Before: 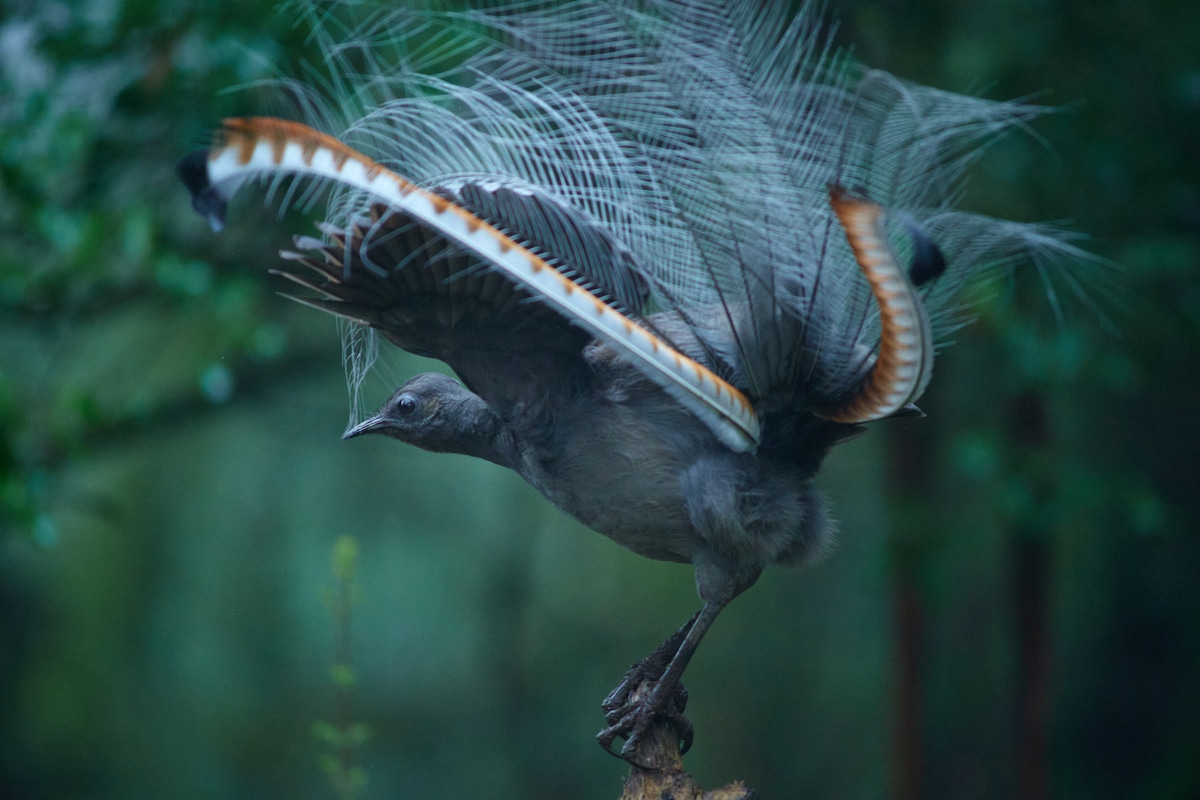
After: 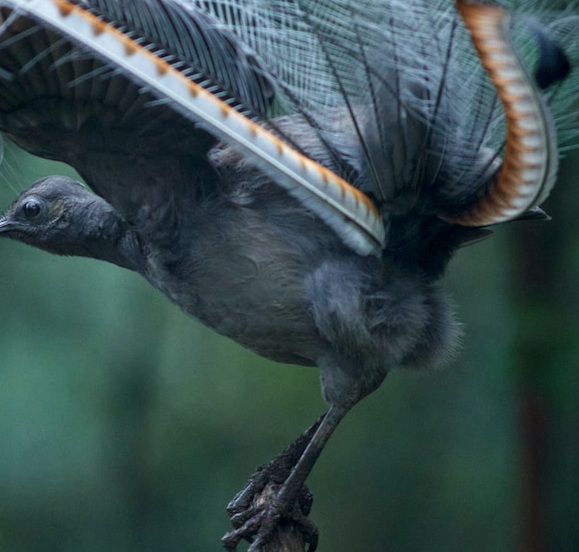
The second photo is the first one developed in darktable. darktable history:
local contrast: detail 130%
color correction: highlights a* 3.79, highlights b* 5.11
crop: left 31.319%, top 24.674%, right 20.36%, bottom 6.29%
